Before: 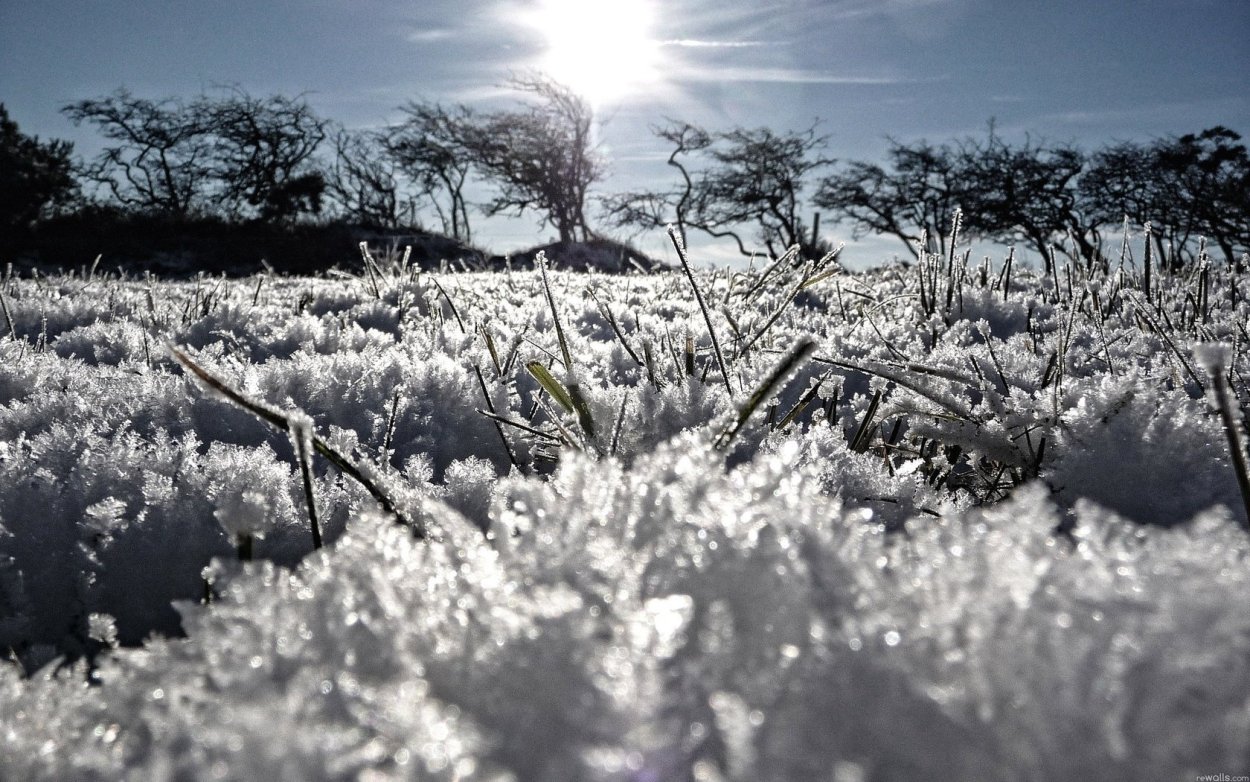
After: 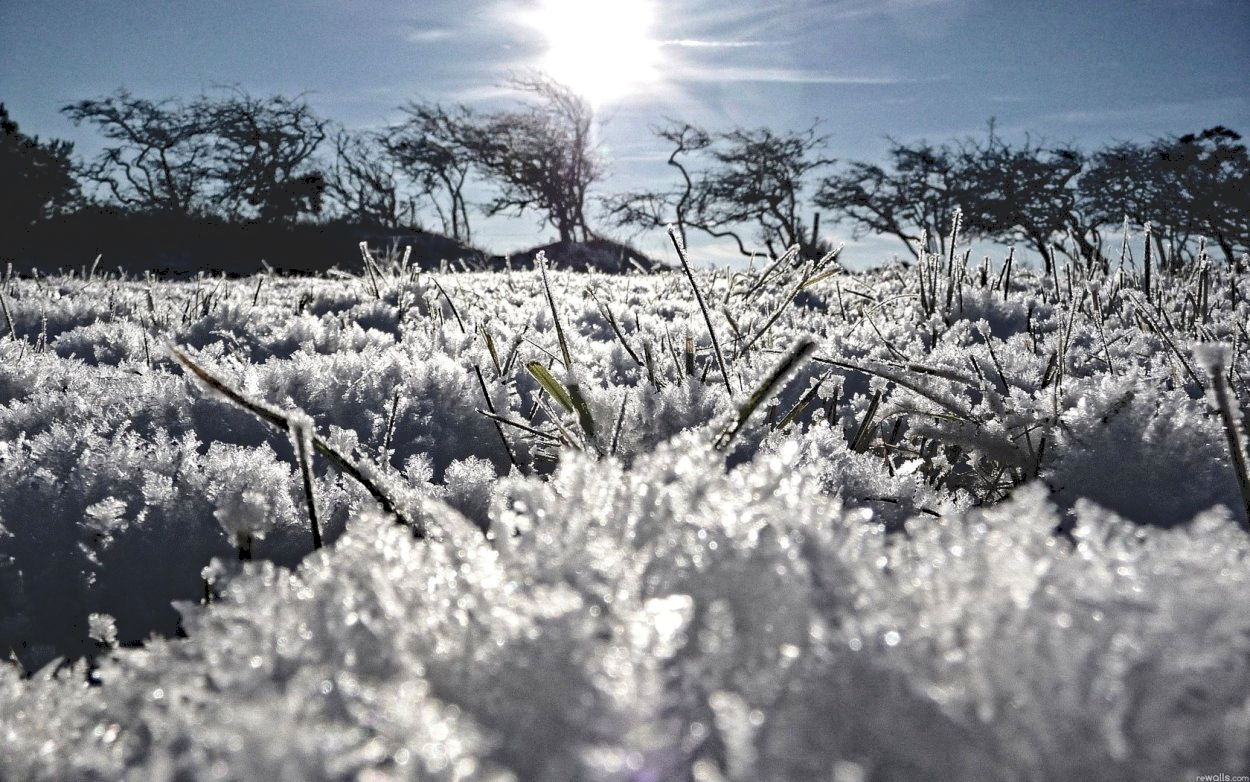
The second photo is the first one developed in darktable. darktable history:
tone curve: curves: ch0 [(0, 0) (0.003, 0.139) (0.011, 0.14) (0.025, 0.138) (0.044, 0.14) (0.069, 0.149) (0.1, 0.161) (0.136, 0.179) (0.177, 0.203) (0.224, 0.245) (0.277, 0.302) (0.335, 0.382) (0.399, 0.461) (0.468, 0.546) (0.543, 0.614) (0.623, 0.687) (0.709, 0.758) (0.801, 0.84) (0.898, 0.912) (1, 1)], color space Lab, independent channels, preserve colors none
haze removal: adaptive false
tone equalizer: edges refinement/feathering 500, mask exposure compensation -1.57 EV, preserve details no
